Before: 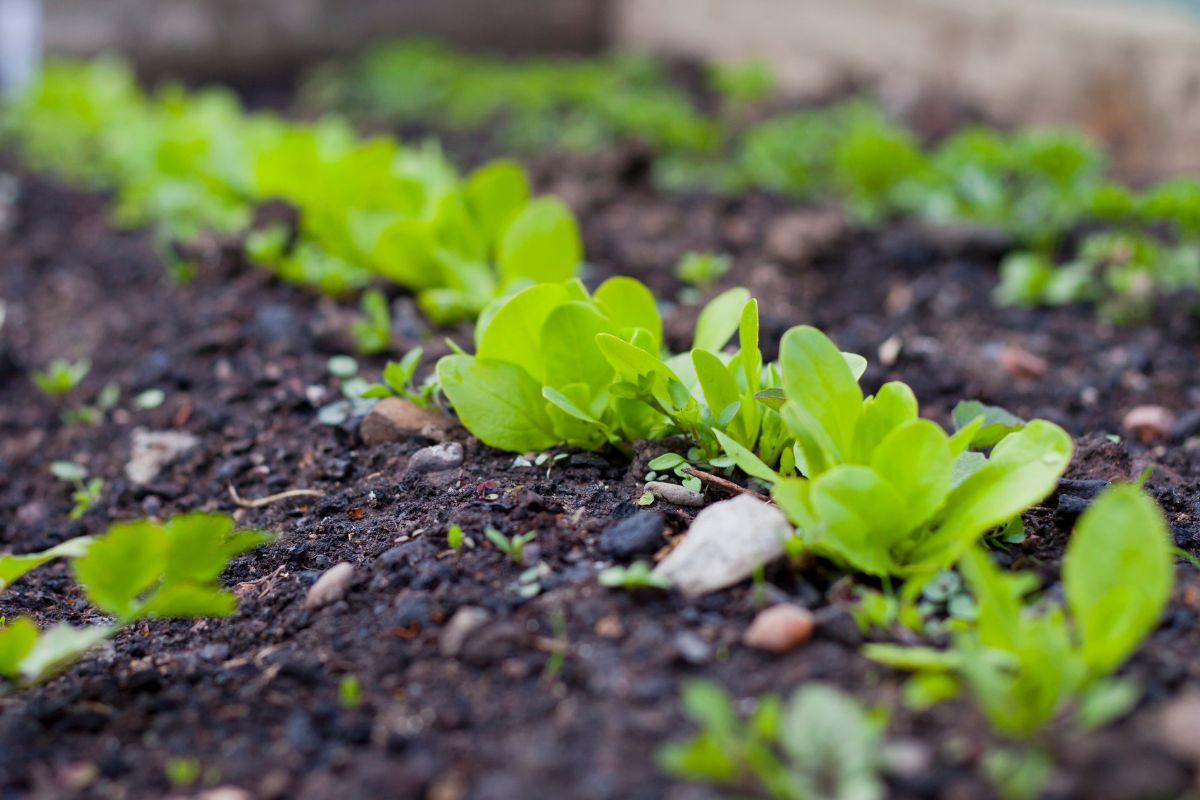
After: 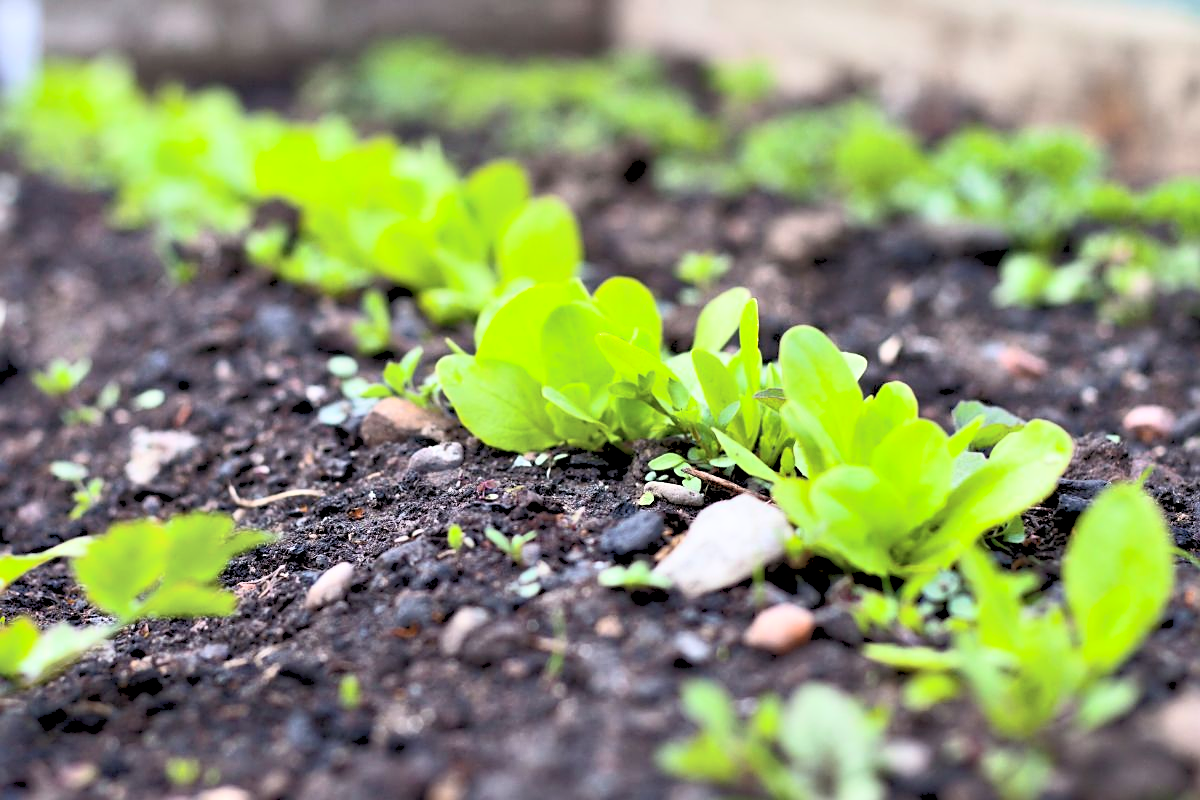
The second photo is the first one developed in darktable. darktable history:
contrast equalizer: y [[0.514, 0.573, 0.581, 0.508, 0.5, 0.5], [0.5 ×6], [0.5 ×6], [0 ×6], [0 ×6]]
shadows and highlights: on, module defaults
sharpen: on, module defaults
contrast brightness saturation: contrast 0.392, brightness 0.535
